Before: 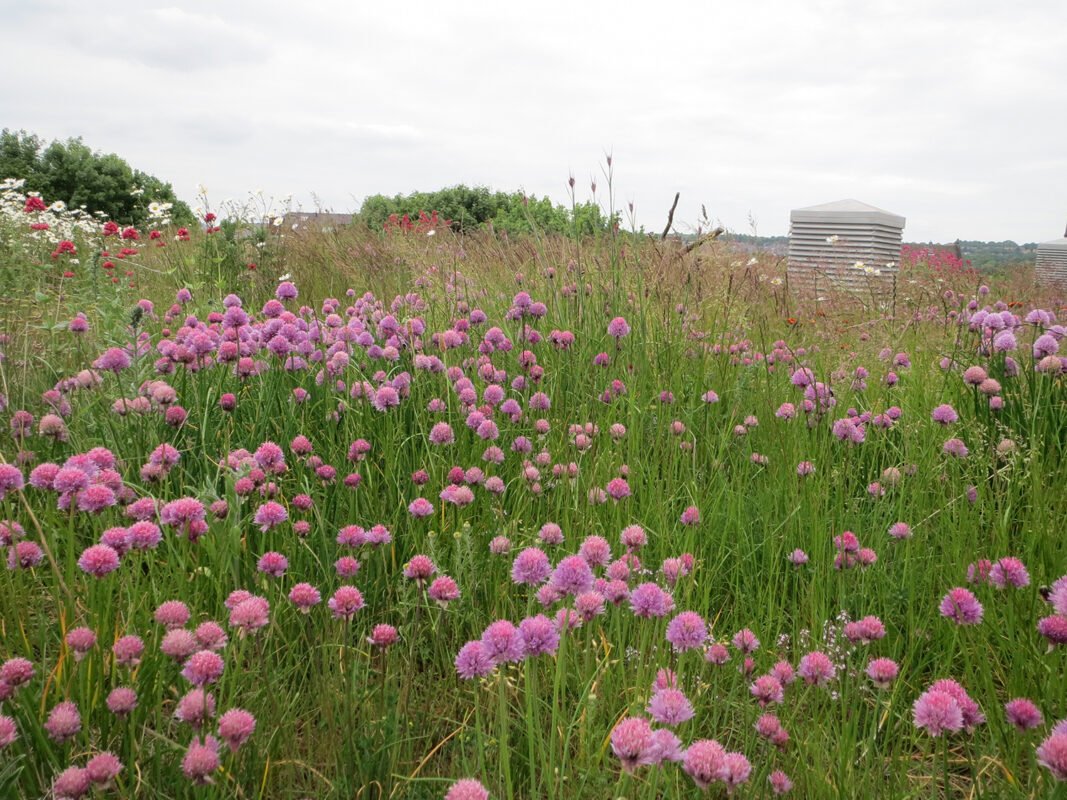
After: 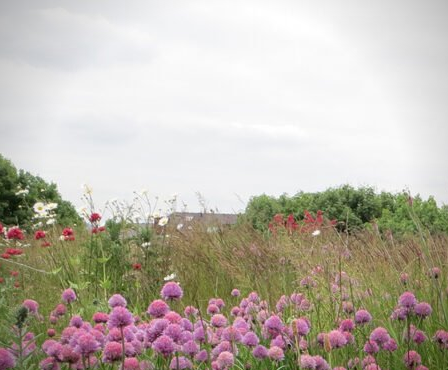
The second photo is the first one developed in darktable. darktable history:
crop and rotate: left 10.817%, top 0.062%, right 47.194%, bottom 53.626%
vignetting: saturation 0, unbound false
